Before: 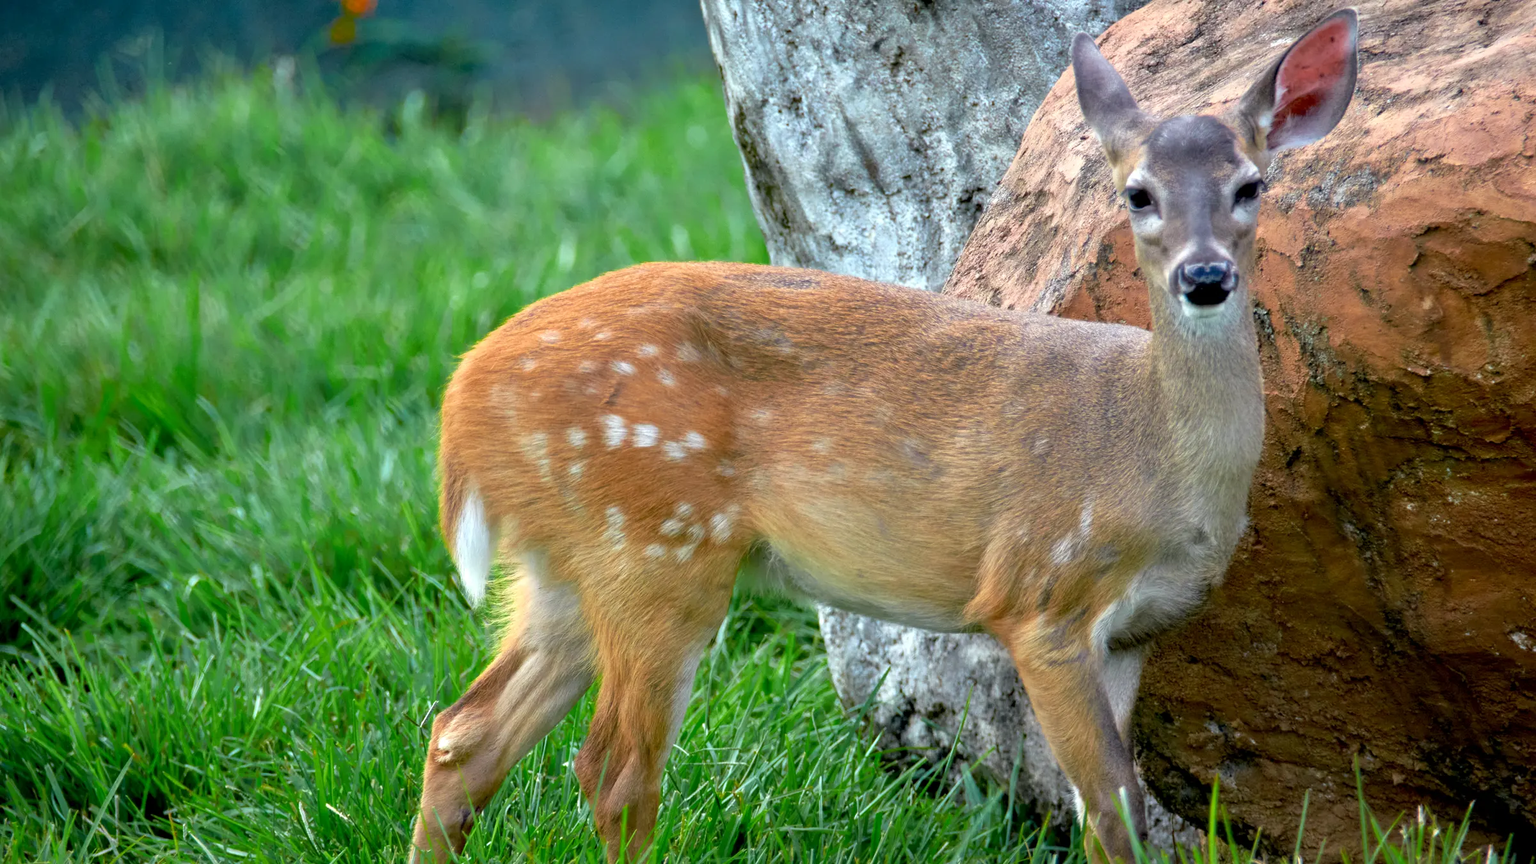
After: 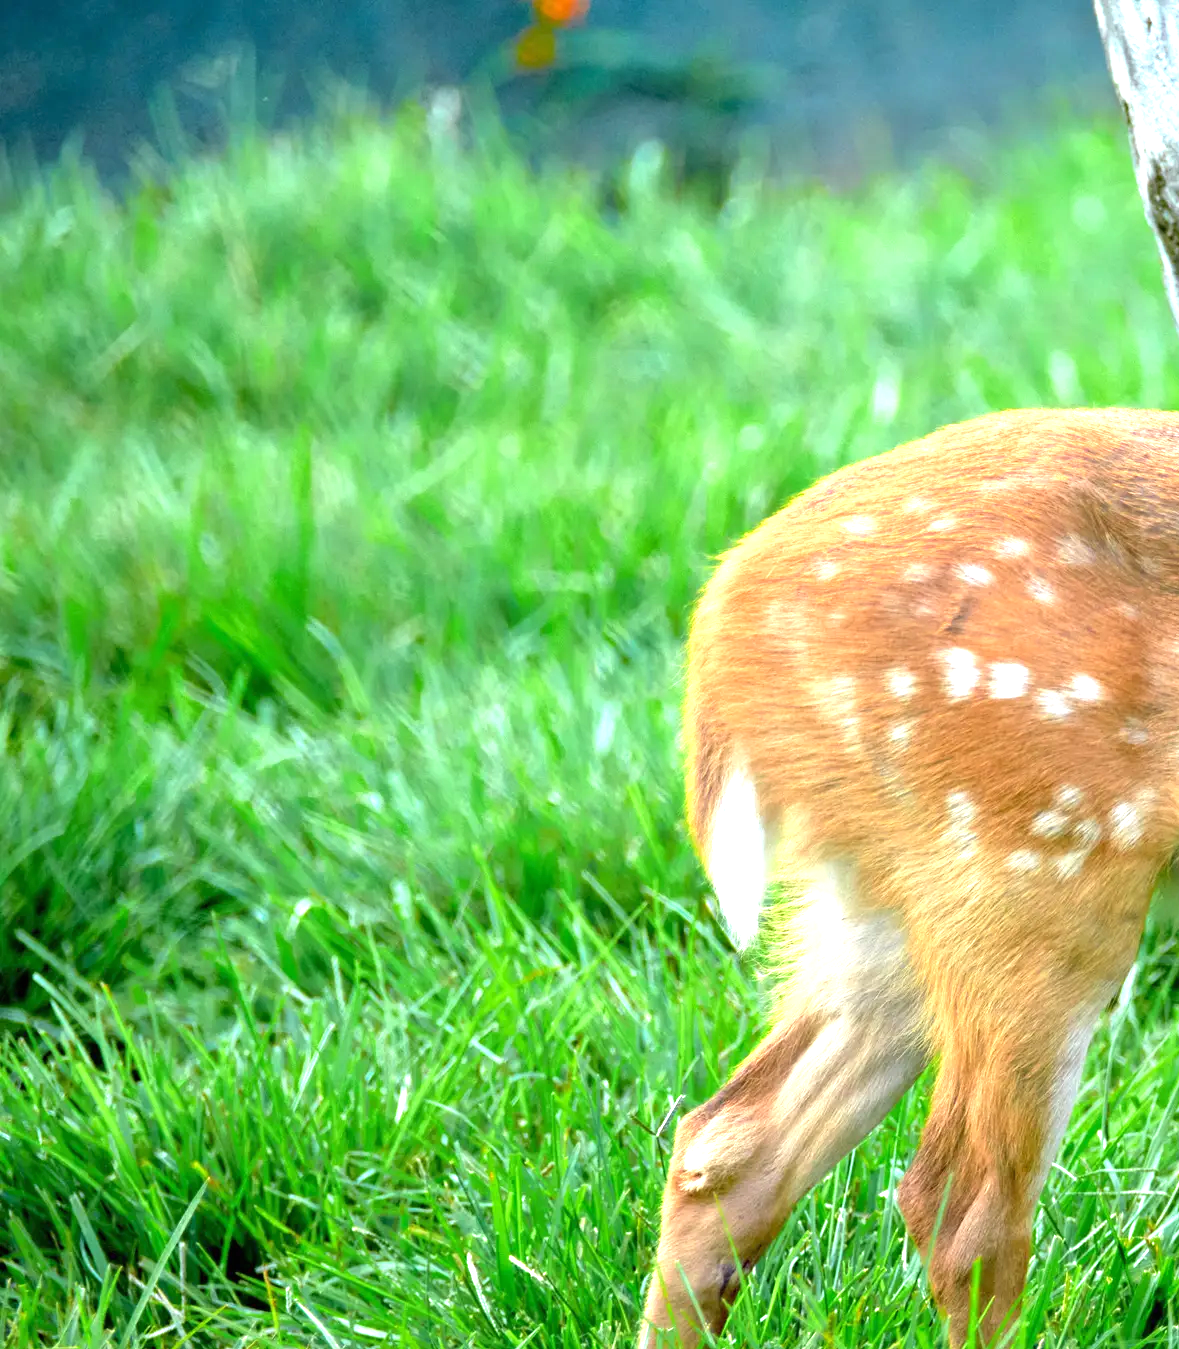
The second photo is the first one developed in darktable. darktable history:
crop and rotate: left 0%, top 0%, right 50.845%
exposure: black level correction 0, exposure 1.2 EV, compensate highlight preservation false
